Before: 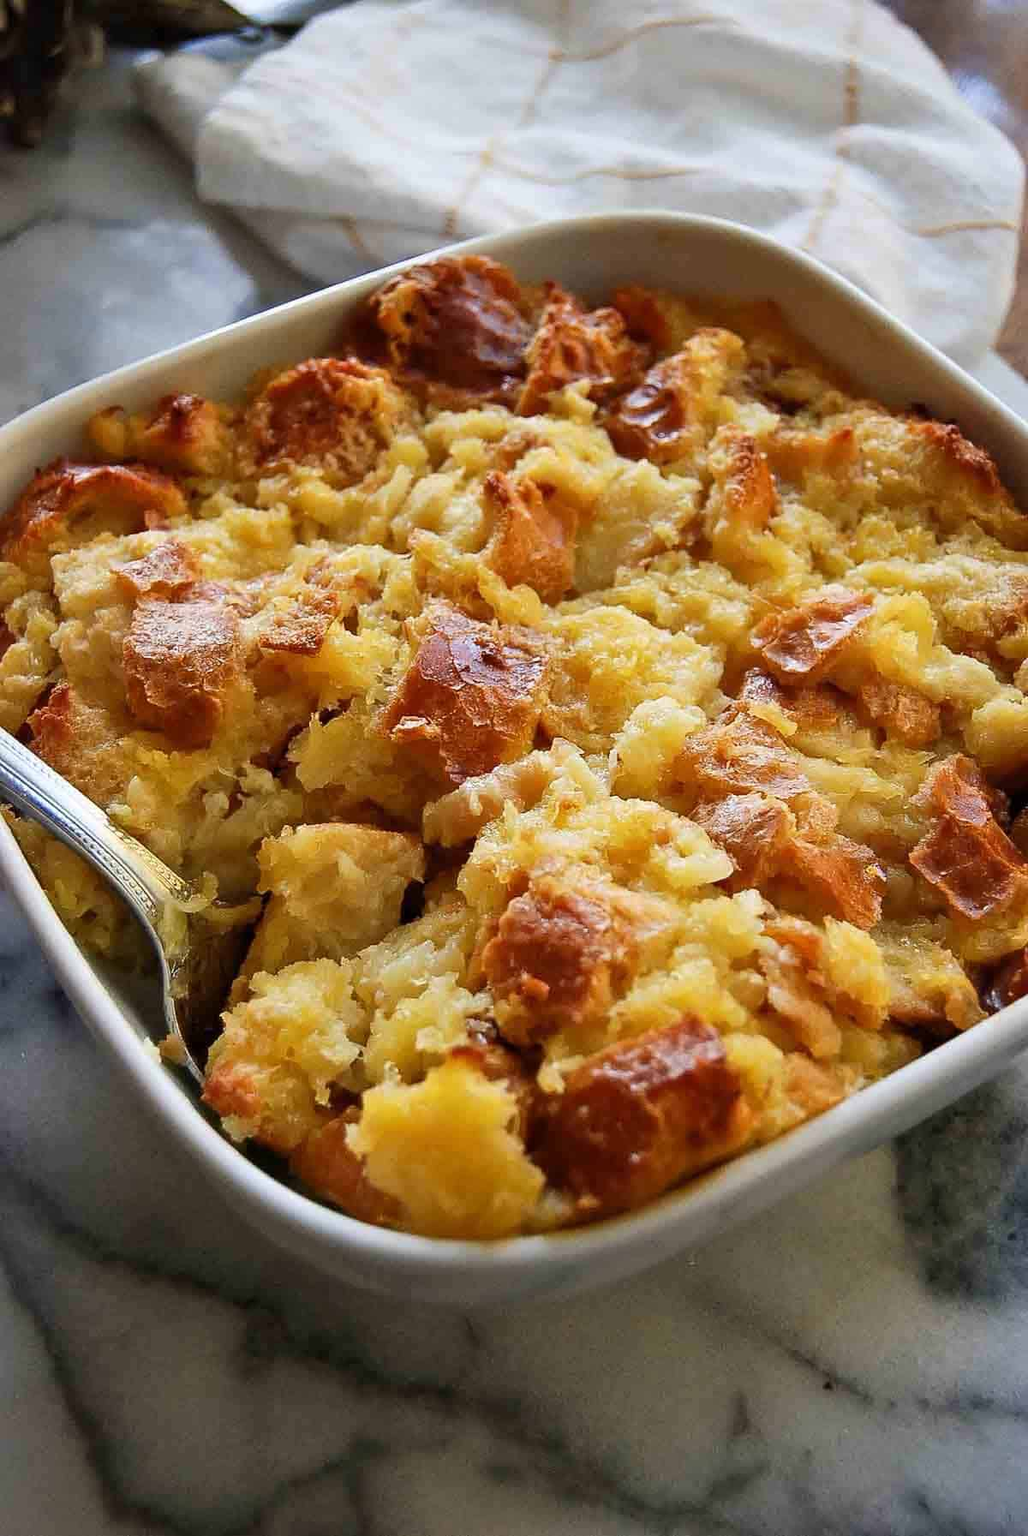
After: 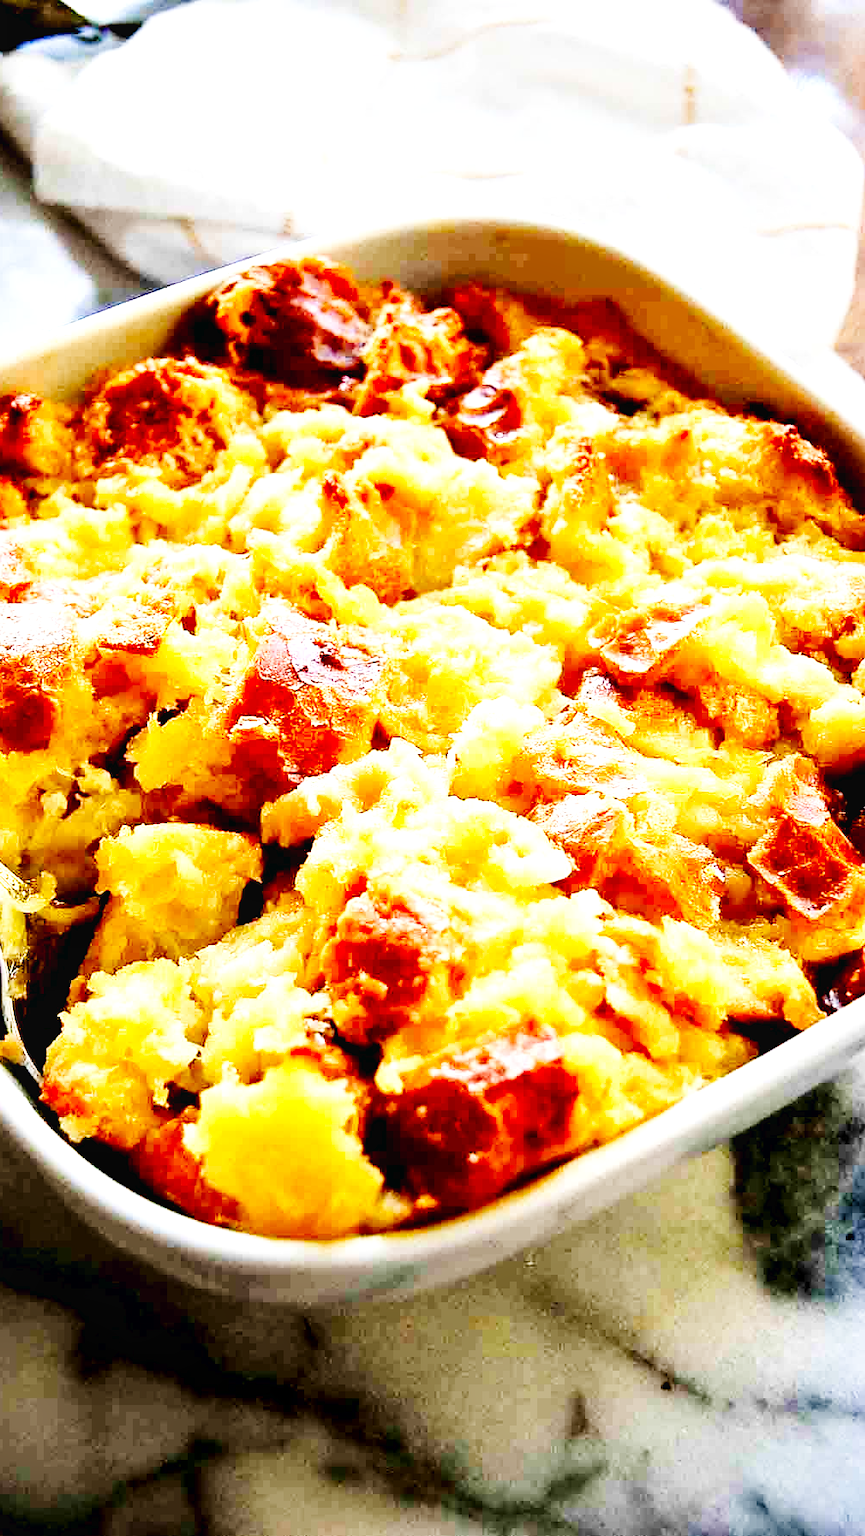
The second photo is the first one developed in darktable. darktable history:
contrast brightness saturation: contrast 0.101, brightness 0.035, saturation 0.095
base curve: curves: ch0 [(0, 0.003) (0.001, 0.002) (0.006, 0.004) (0.02, 0.022) (0.048, 0.086) (0.094, 0.234) (0.162, 0.431) (0.258, 0.629) (0.385, 0.8) (0.548, 0.918) (0.751, 0.988) (1, 1)], preserve colors none
crop: left 15.803%
exposure: black level correction 0.017, exposure -0.006 EV, compensate highlight preservation false
local contrast: mode bilateral grid, contrast 20, coarseness 50, detail 132%, midtone range 0.2
tone equalizer: -8 EV -0.787 EV, -7 EV -0.733 EV, -6 EV -0.565 EV, -5 EV -0.419 EV, -3 EV 0.374 EV, -2 EV 0.6 EV, -1 EV 0.68 EV, +0 EV 0.732 EV
